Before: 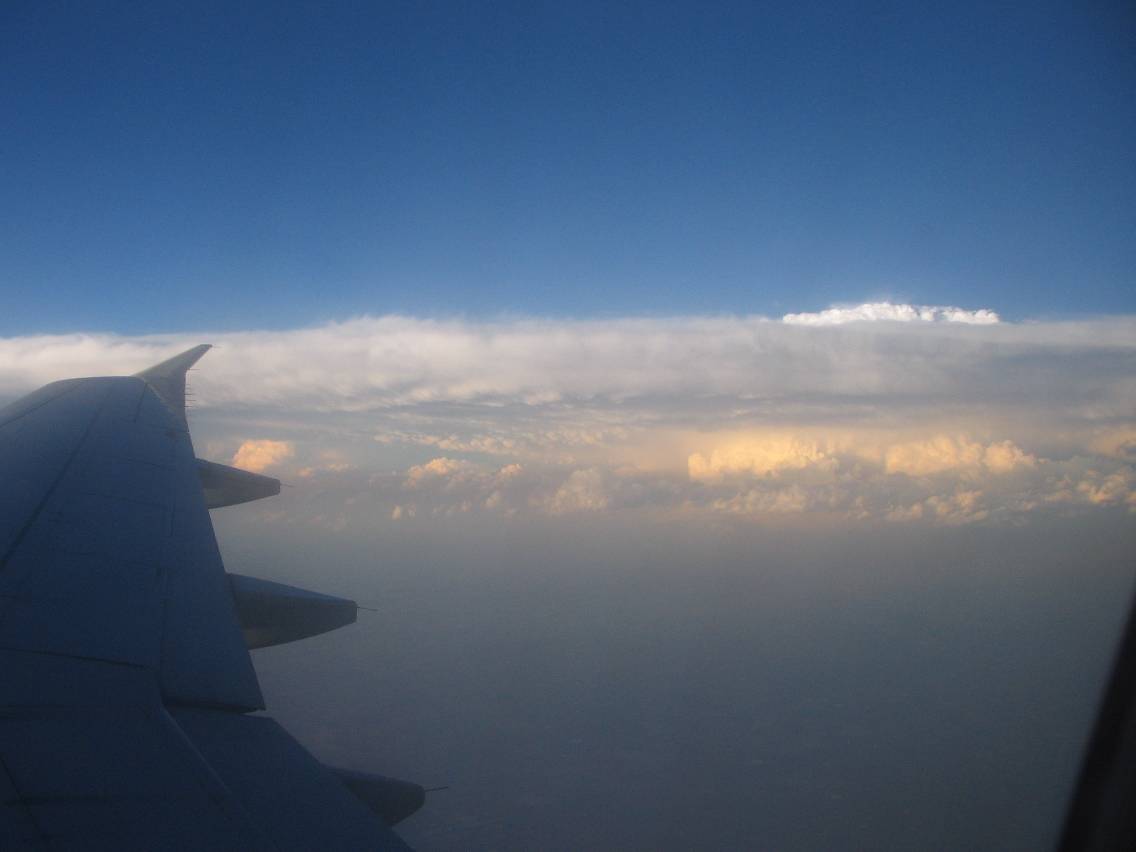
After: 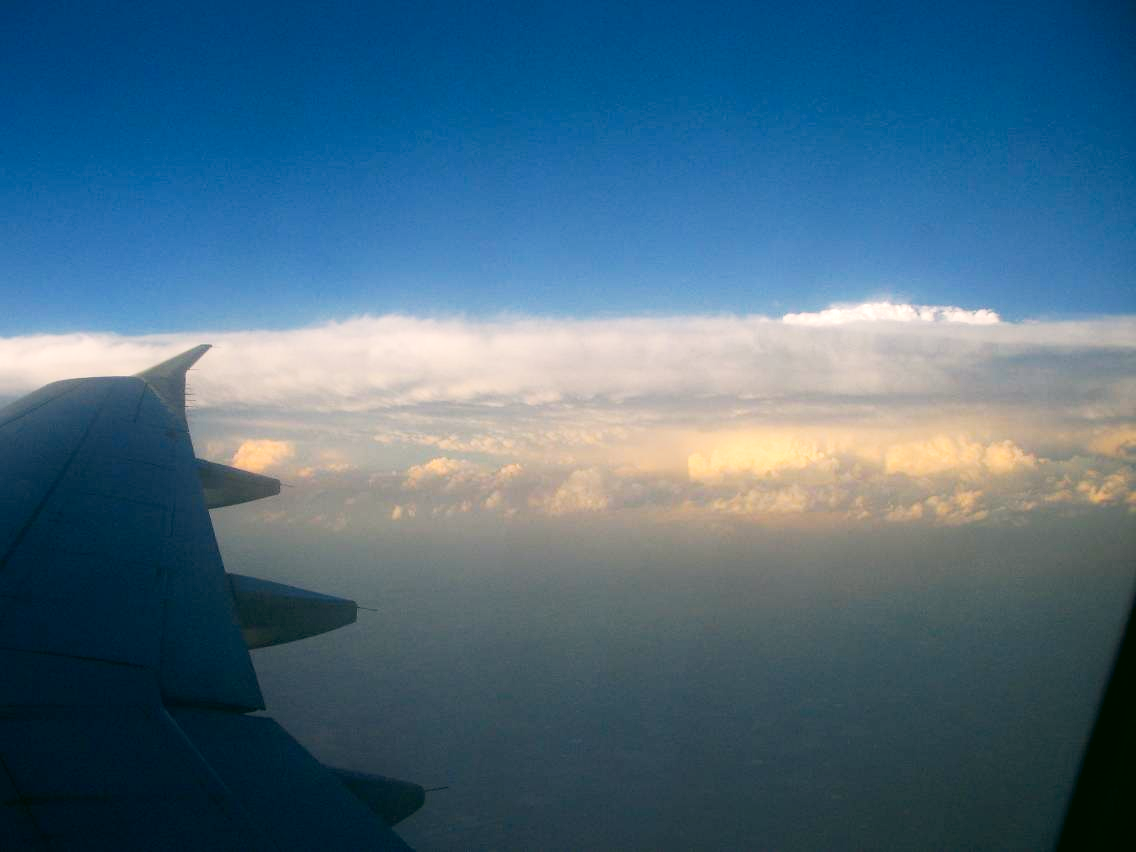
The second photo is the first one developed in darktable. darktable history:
color correction: highlights a* 4.2, highlights b* 4.98, shadows a* -8.09, shadows b* 4.64
haze removal: compatibility mode true, adaptive false
tone curve: curves: ch0 [(0, 0.013) (0.054, 0.018) (0.205, 0.191) (0.289, 0.292) (0.39, 0.424) (0.493, 0.551) (0.647, 0.752) (0.796, 0.887) (1, 0.998)]; ch1 [(0, 0) (0.371, 0.339) (0.477, 0.452) (0.494, 0.495) (0.501, 0.501) (0.51, 0.516) (0.54, 0.557) (0.572, 0.605) (0.66, 0.701) (0.783, 0.804) (1, 1)]; ch2 [(0, 0) (0.32, 0.281) (0.403, 0.399) (0.441, 0.428) (0.47, 0.469) (0.498, 0.496) (0.524, 0.543) (0.551, 0.579) (0.633, 0.665) (0.7, 0.711) (1, 1)], preserve colors none
